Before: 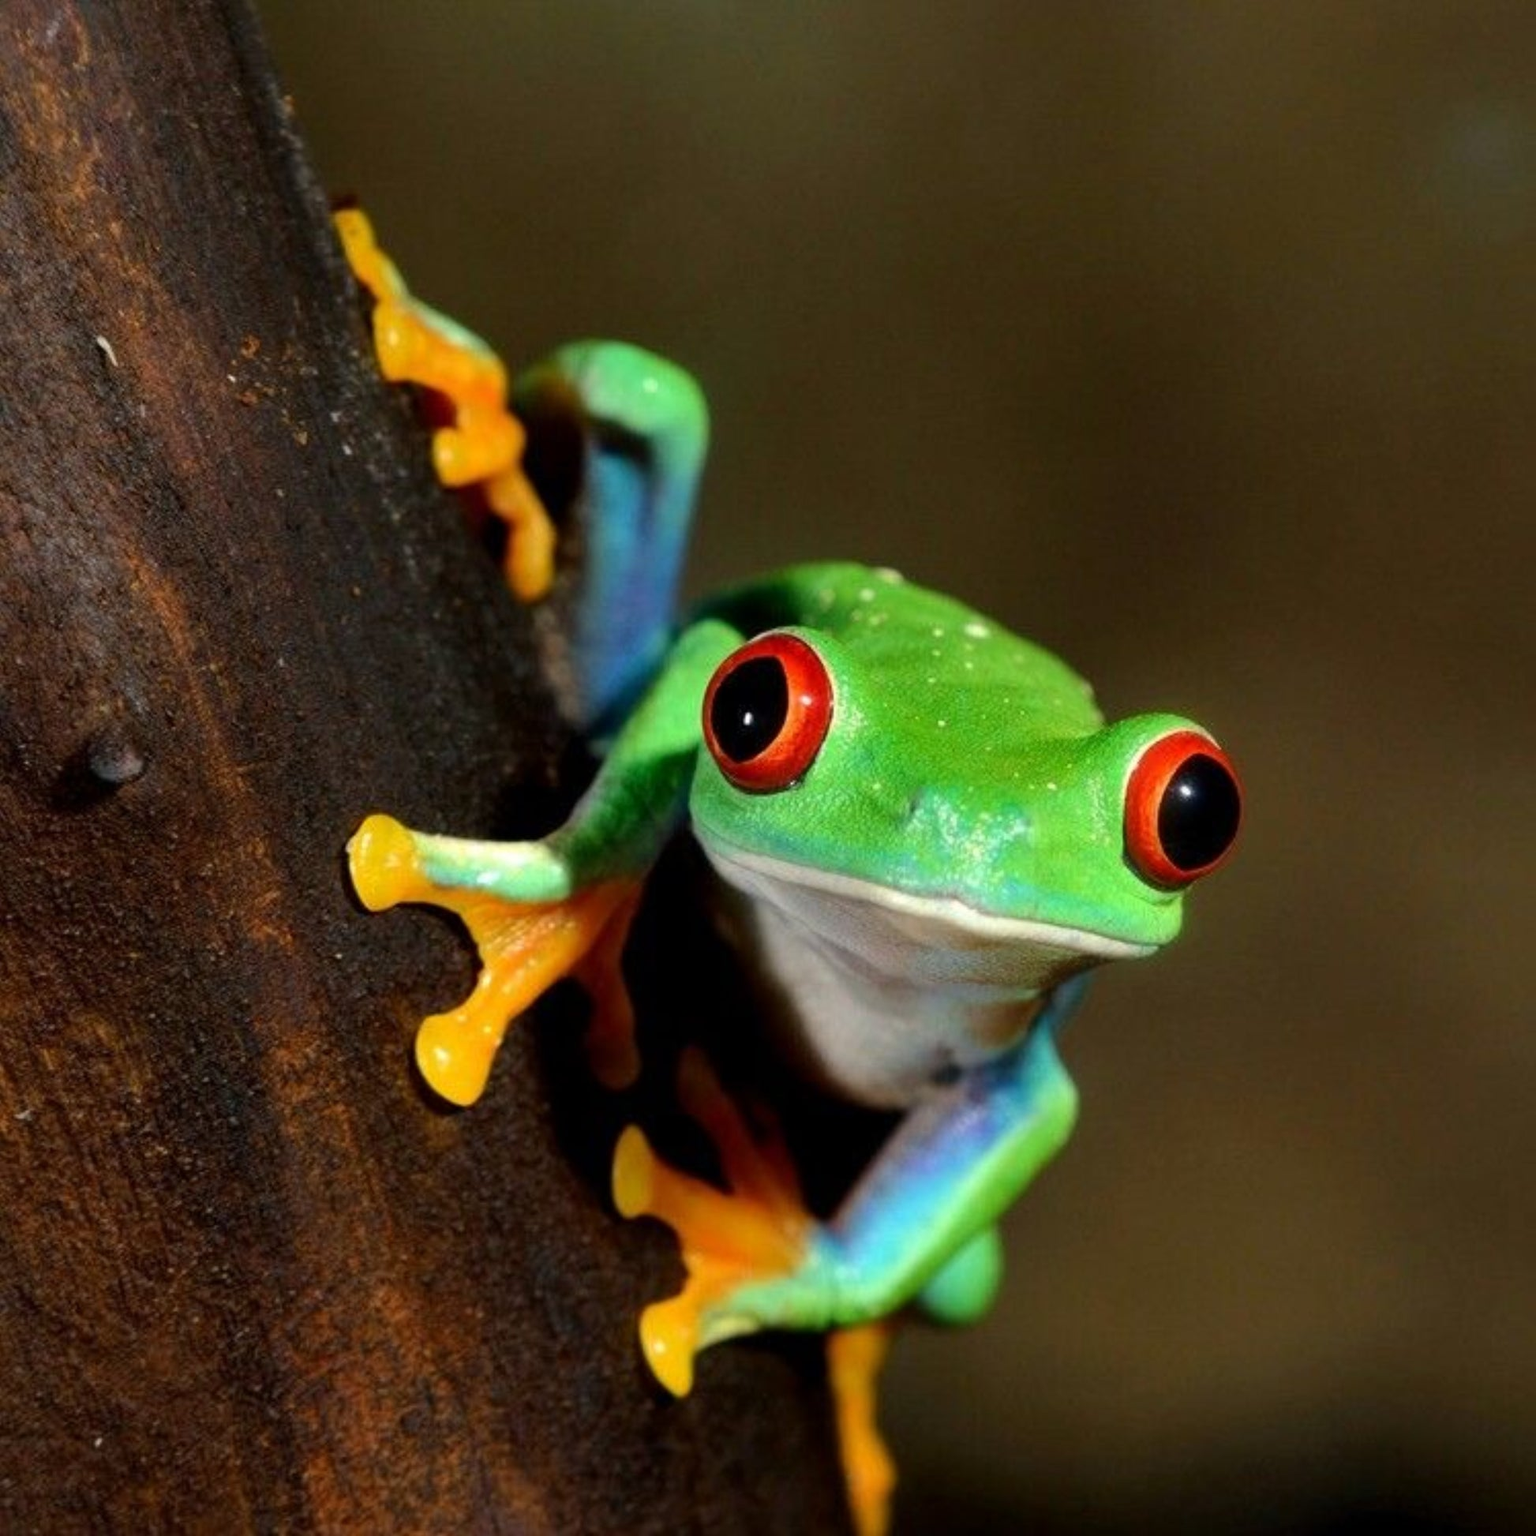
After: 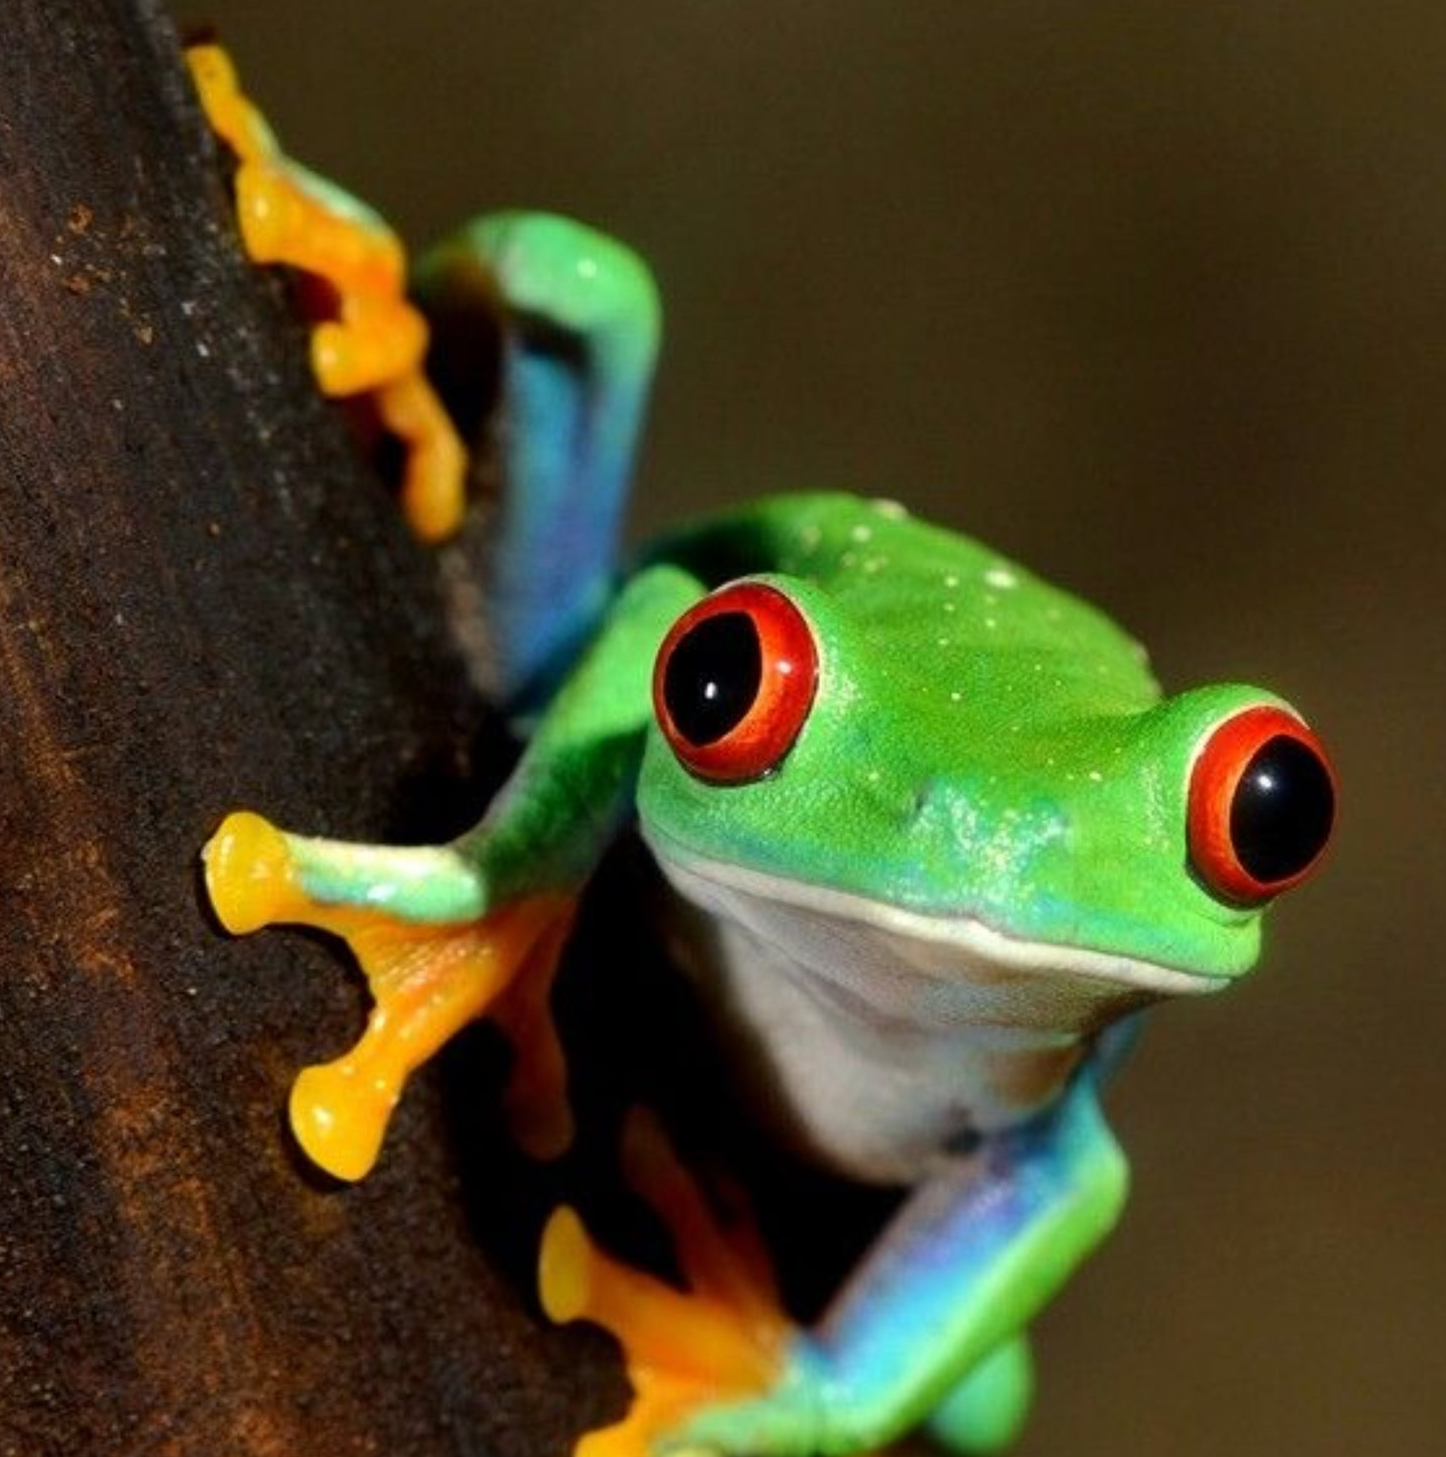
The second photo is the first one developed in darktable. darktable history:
crop and rotate: left 12.211%, top 11.346%, right 13.445%, bottom 13.781%
